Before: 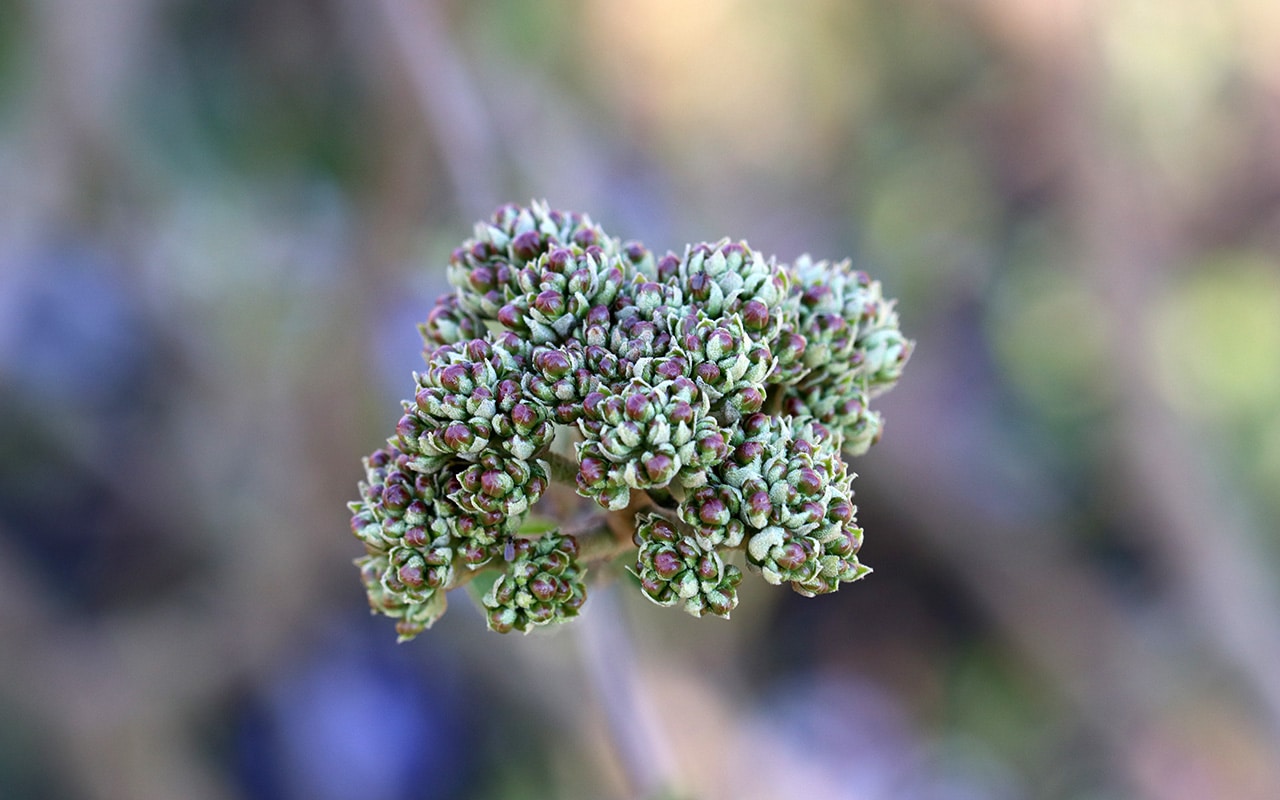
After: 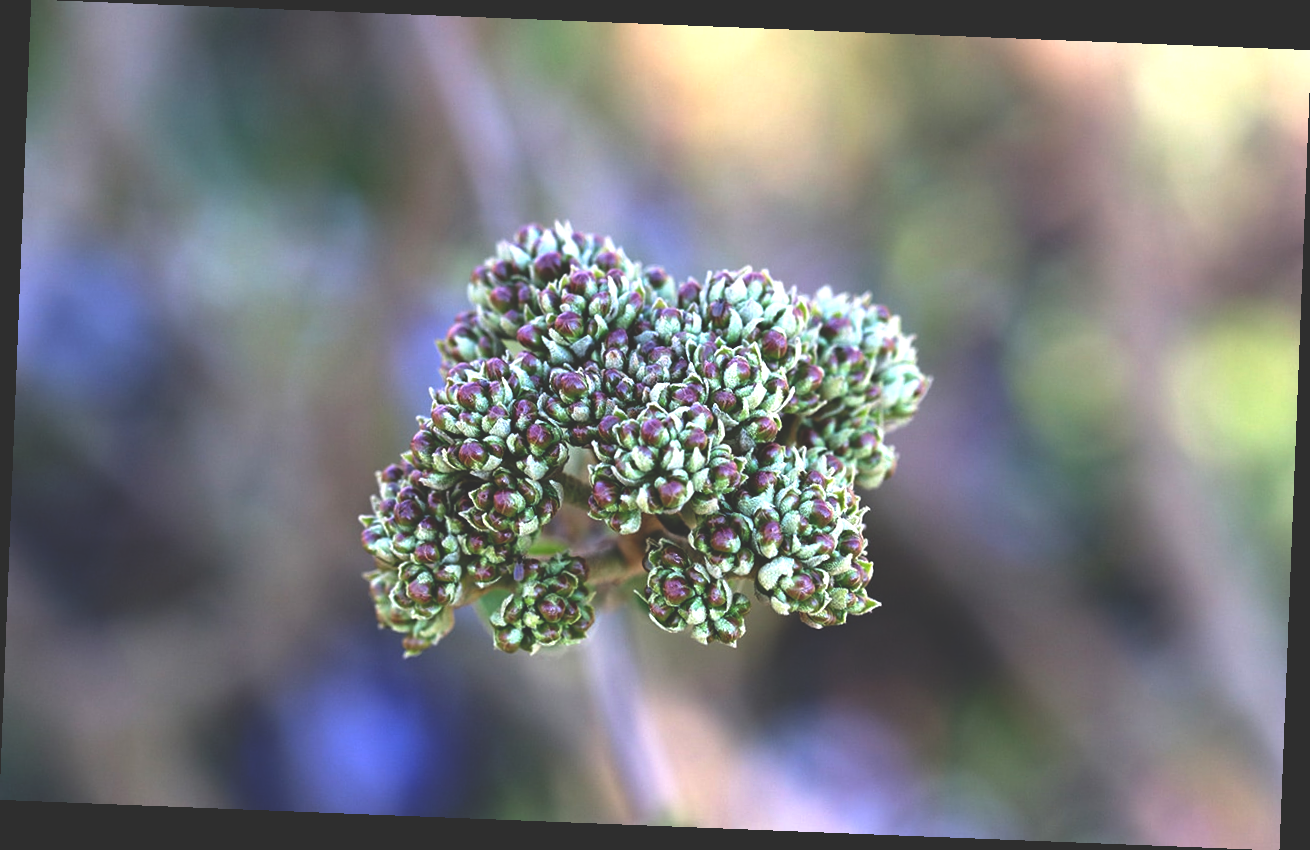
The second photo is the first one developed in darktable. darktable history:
rotate and perspective: rotation 2.27°, automatic cropping off
rgb curve: curves: ch0 [(0, 0.186) (0.314, 0.284) (0.775, 0.708) (1, 1)], compensate middle gray true, preserve colors none
exposure: black level correction 0, exposure 0.5 EV, compensate highlight preservation false
